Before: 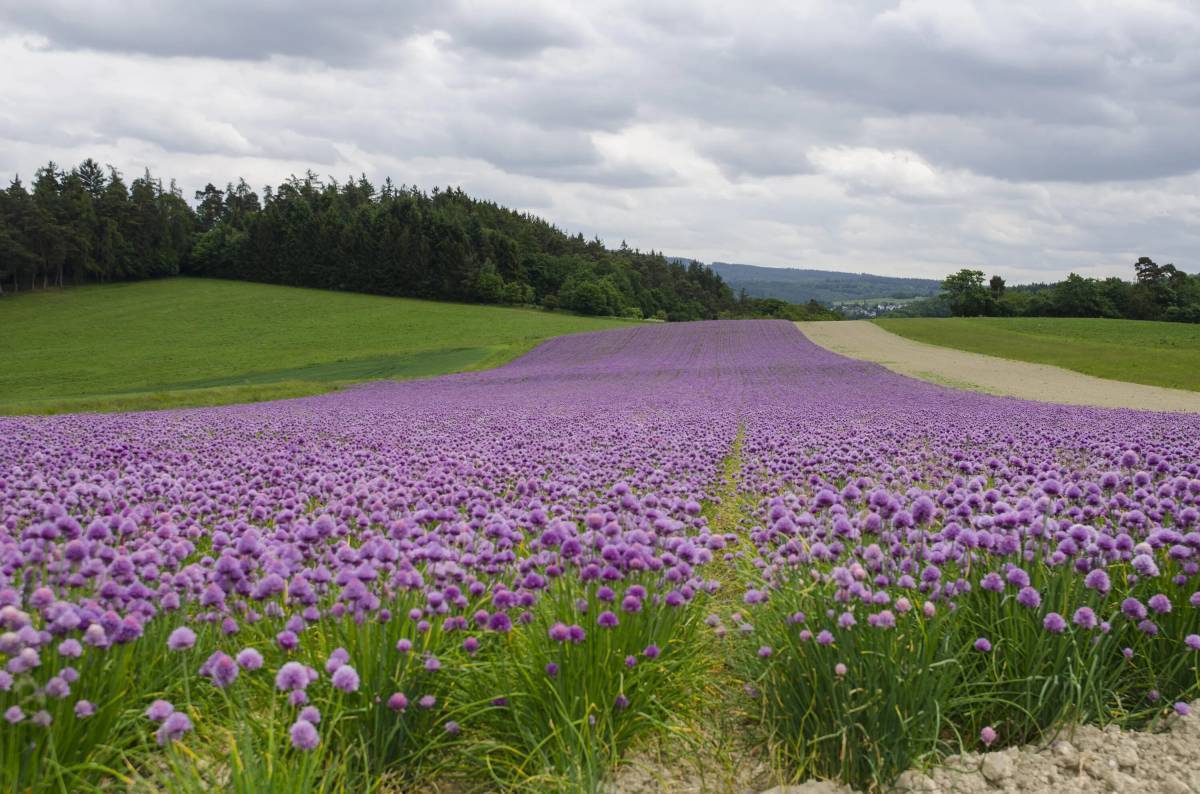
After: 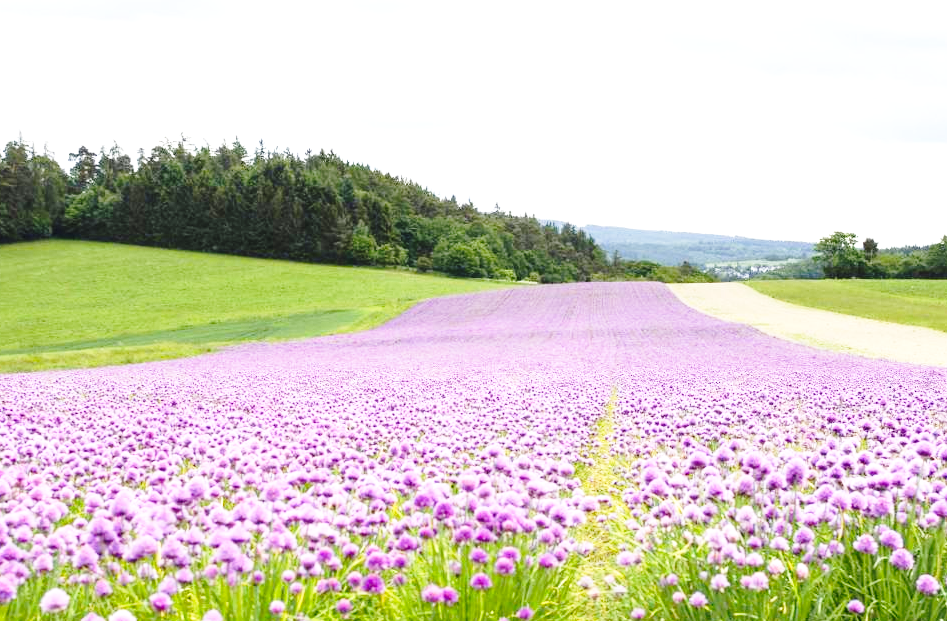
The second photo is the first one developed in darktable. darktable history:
crop and rotate: left 10.646%, top 4.983%, right 10.402%, bottom 16.687%
exposure: black level correction 0, exposure 1.2 EV, compensate highlight preservation false
base curve: curves: ch0 [(0, 0) (0.028, 0.03) (0.121, 0.232) (0.46, 0.748) (0.859, 0.968) (1, 1)], preserve colors none
